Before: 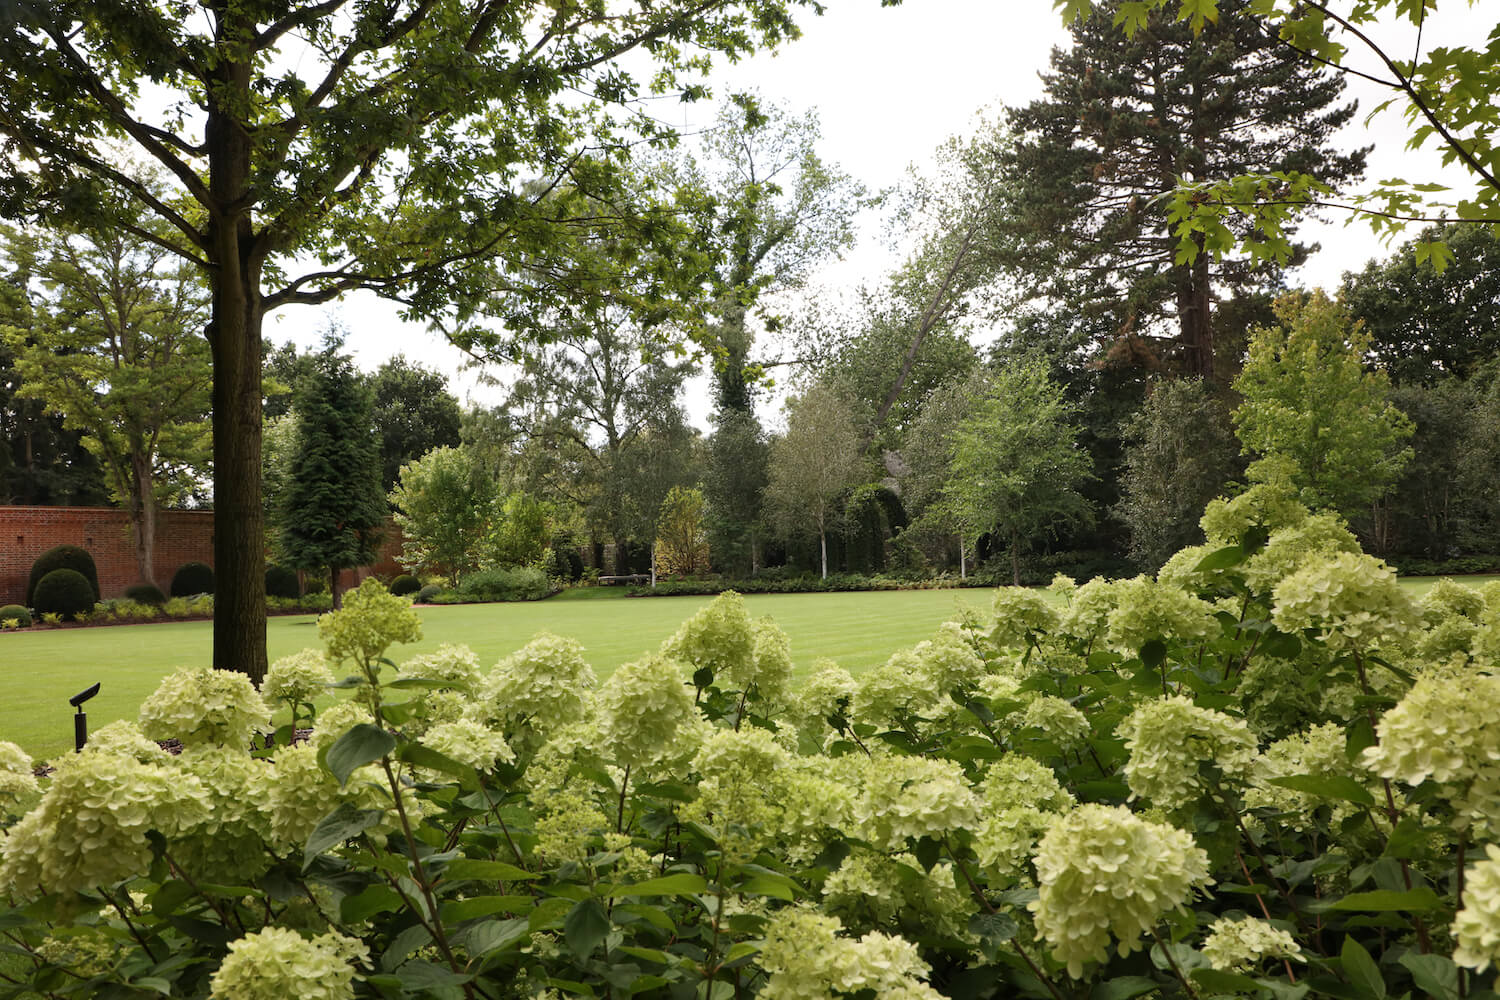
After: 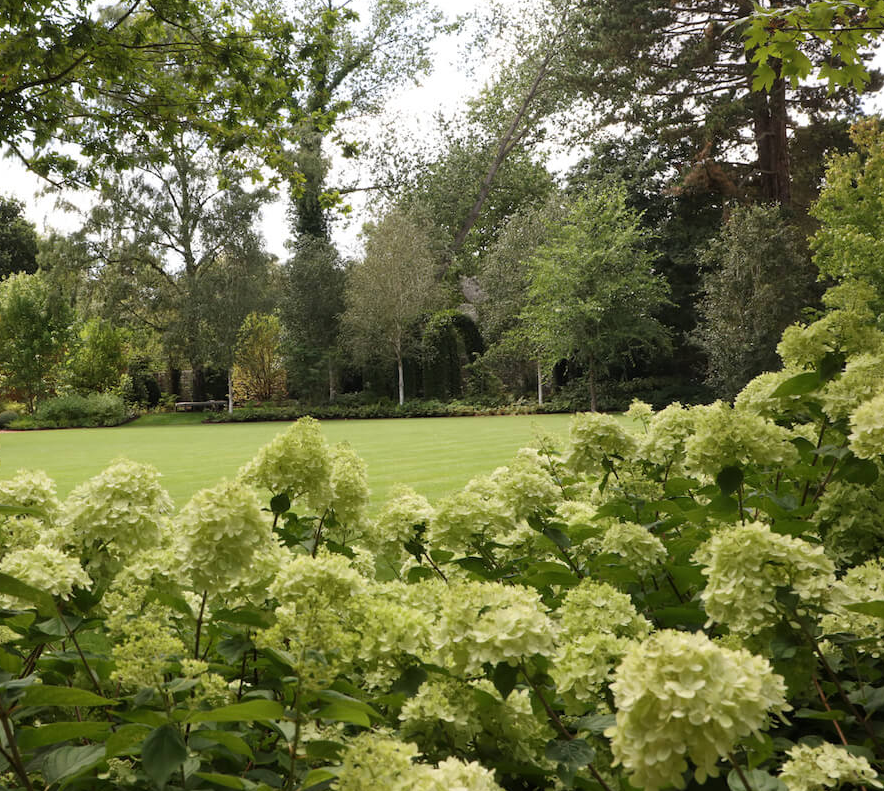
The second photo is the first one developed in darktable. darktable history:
crop and rotate: left 28.331%, top 17.464%, right 12.732%, bottom 3.361%
